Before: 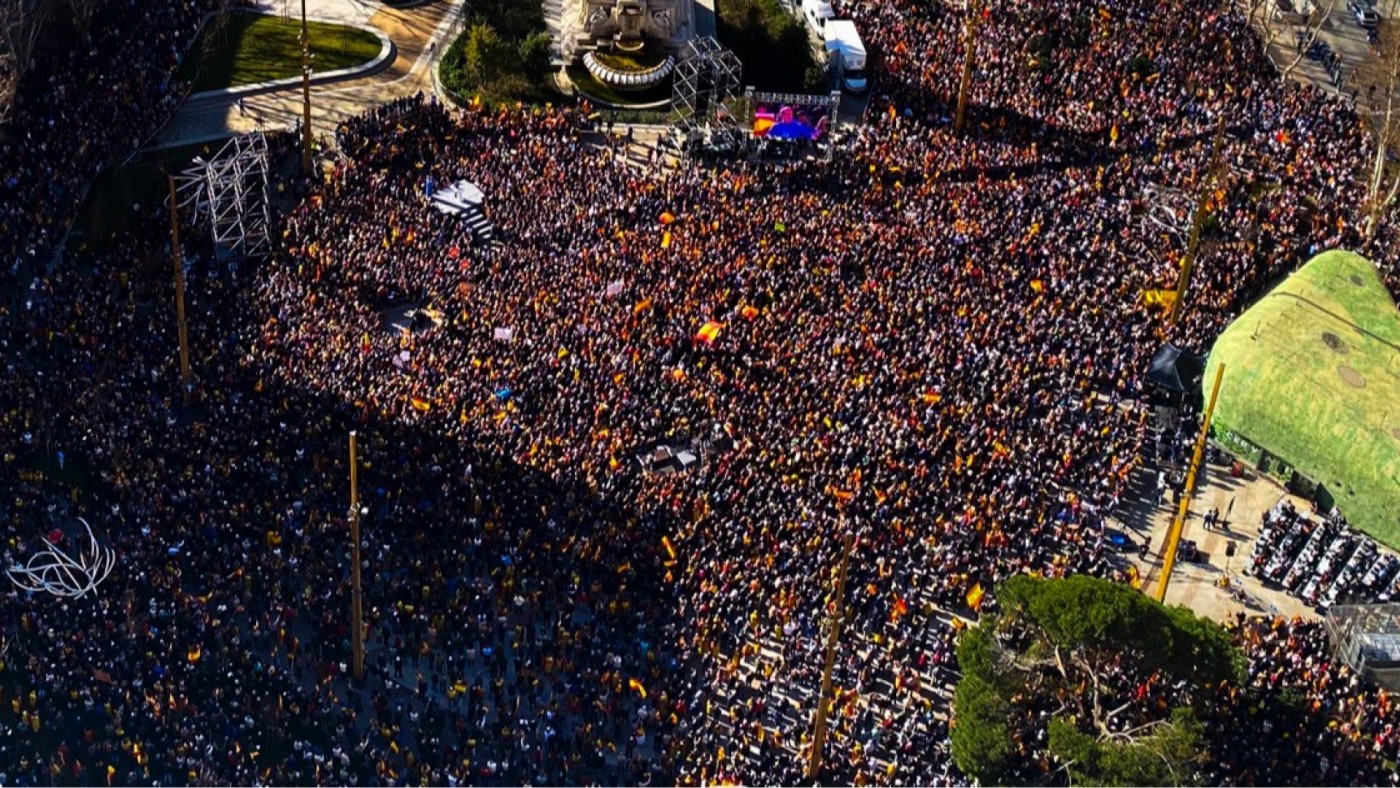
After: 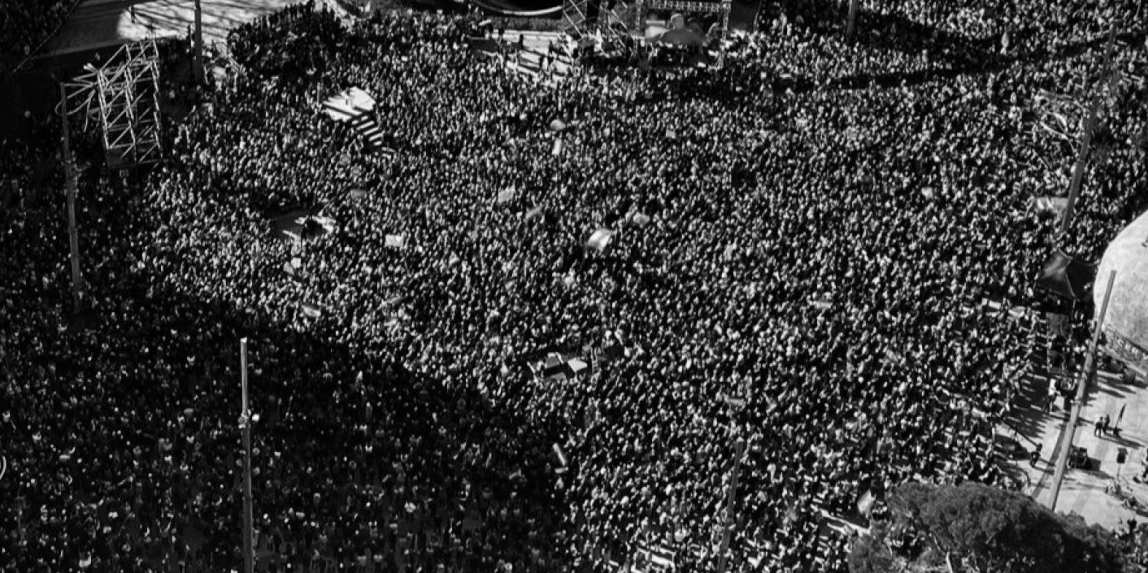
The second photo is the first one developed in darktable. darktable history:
shadows and highlights: shadows 30.63, highlights -63.22, shadows color adjustment 98%, highlights color adjustment 58.61%, soften with gaussian
color correction: saturation 0.57
color zones: curves: ch0 [(0.224, 0.526) (0.75, 0.5)]; ch1 [(0.055, 0.526) (0.224, 0.761) (0.377, 0.526) (0.75, 0.5)]
vignetting: fall-off start 88.53%, fall-off radius 44.2%, saturation 0.376, width/height ratio 1.161
white balance: red 0.926, green 1.003, blue 1.133
crop: left 7.856%, top 11.836%, right 10.12%, bottom 15.387%
monochrome: a 2.21, b -1.33, size 2.2
